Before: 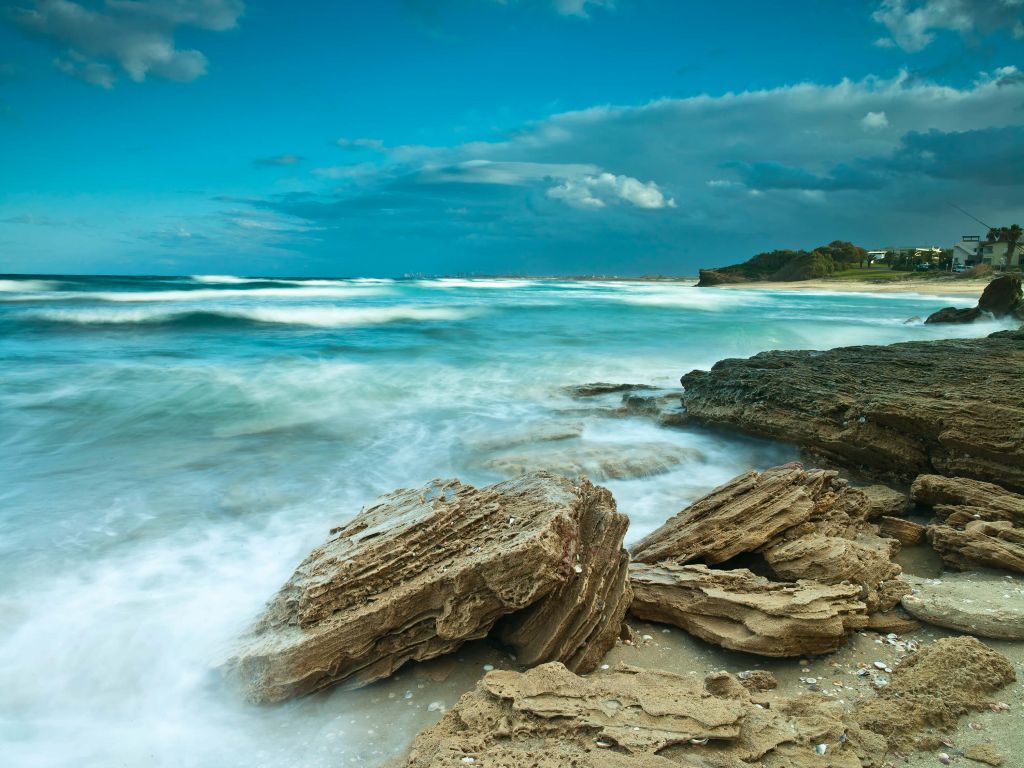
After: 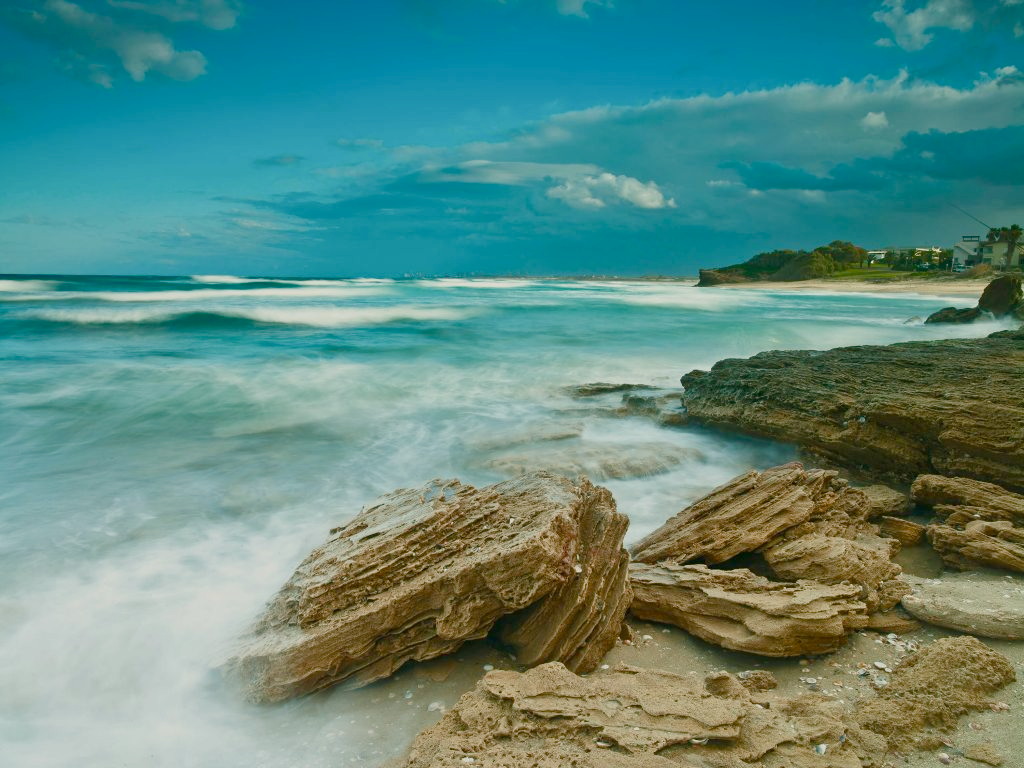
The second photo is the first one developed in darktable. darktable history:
white balance: red 1.045, blue 0.932
color balance rgb: shadows lift › chroma 1%, shadows lift › hue 113°, highlights gain › chroma 0.2%, highlights gain › hue 333°, perceptual saturation grading › global saturation 20%, perceptual saturation grading › highlights -50%, perceptual saturation grading › shadows 25%, contrast -20%
